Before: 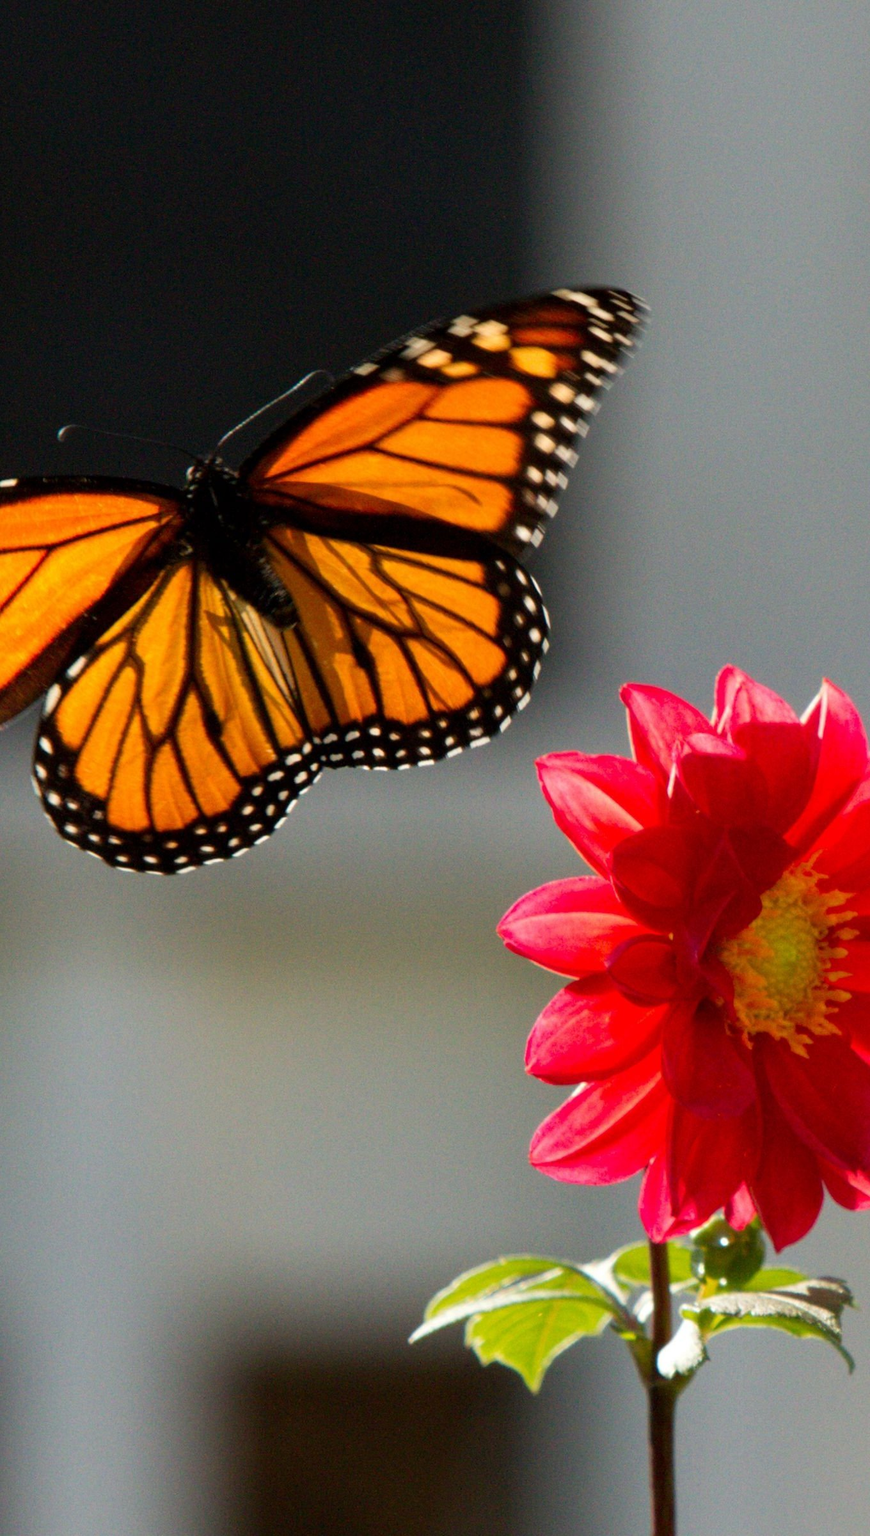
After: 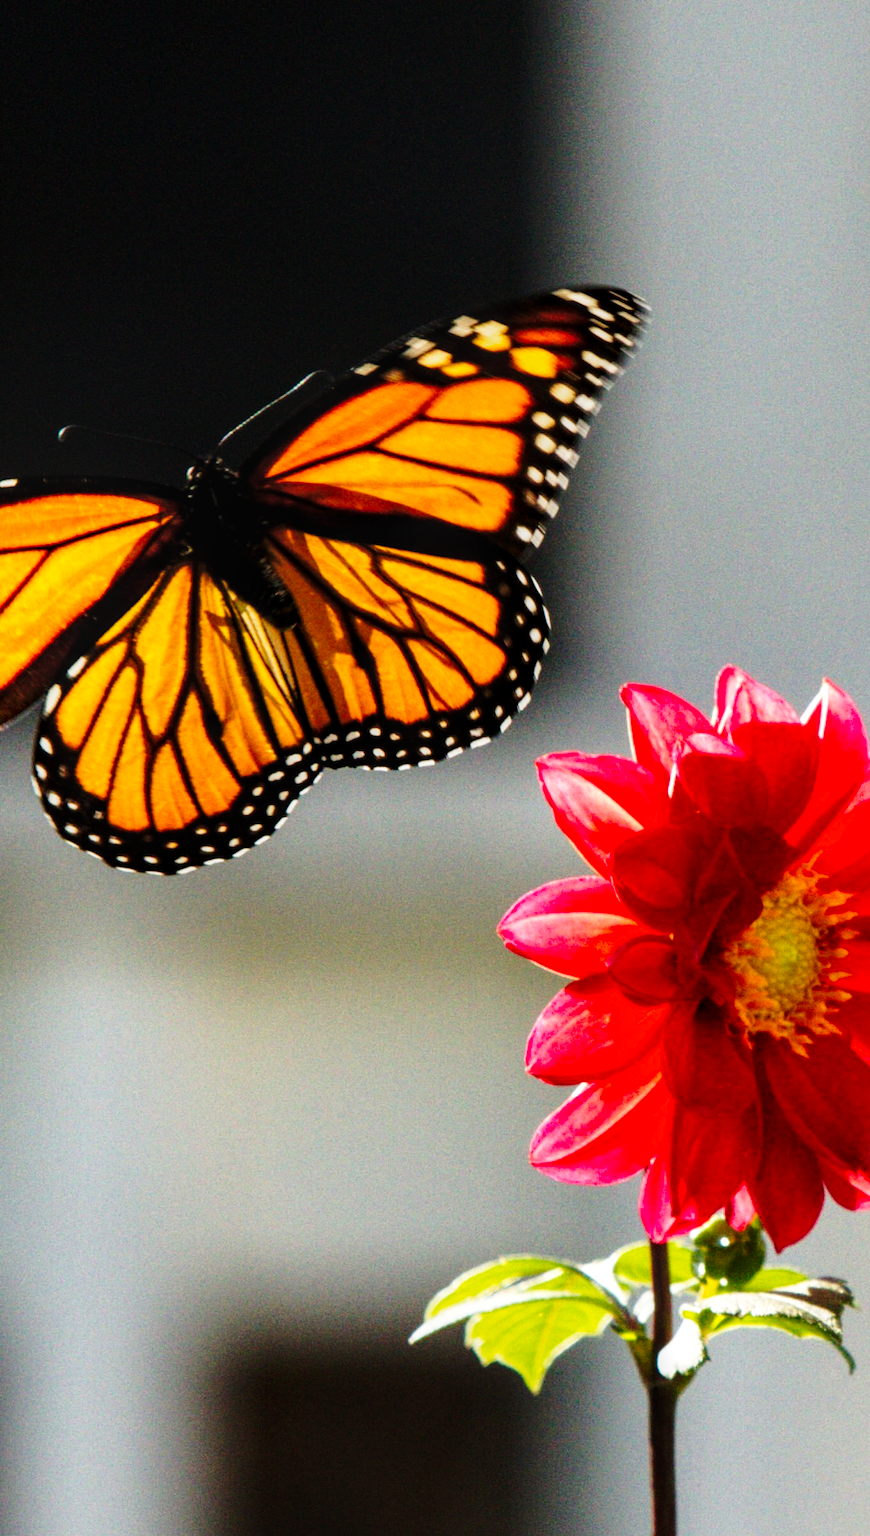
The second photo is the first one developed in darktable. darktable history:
color balance rgb: shadows lift › luminance -10%, power › luminance -9%, linear chroma grading › global chroma 10%, global vibrance 10%, contrast 15%, saturation formula JzAzBz (2021)
local contrast: on, module defaults
base curve: curves: ch0 [(0, 0) (0.028, 0.03) (0.121, 0.232) (0.46, 0.748) (0.859, 0.968) (1, 1)], preserve colors none
